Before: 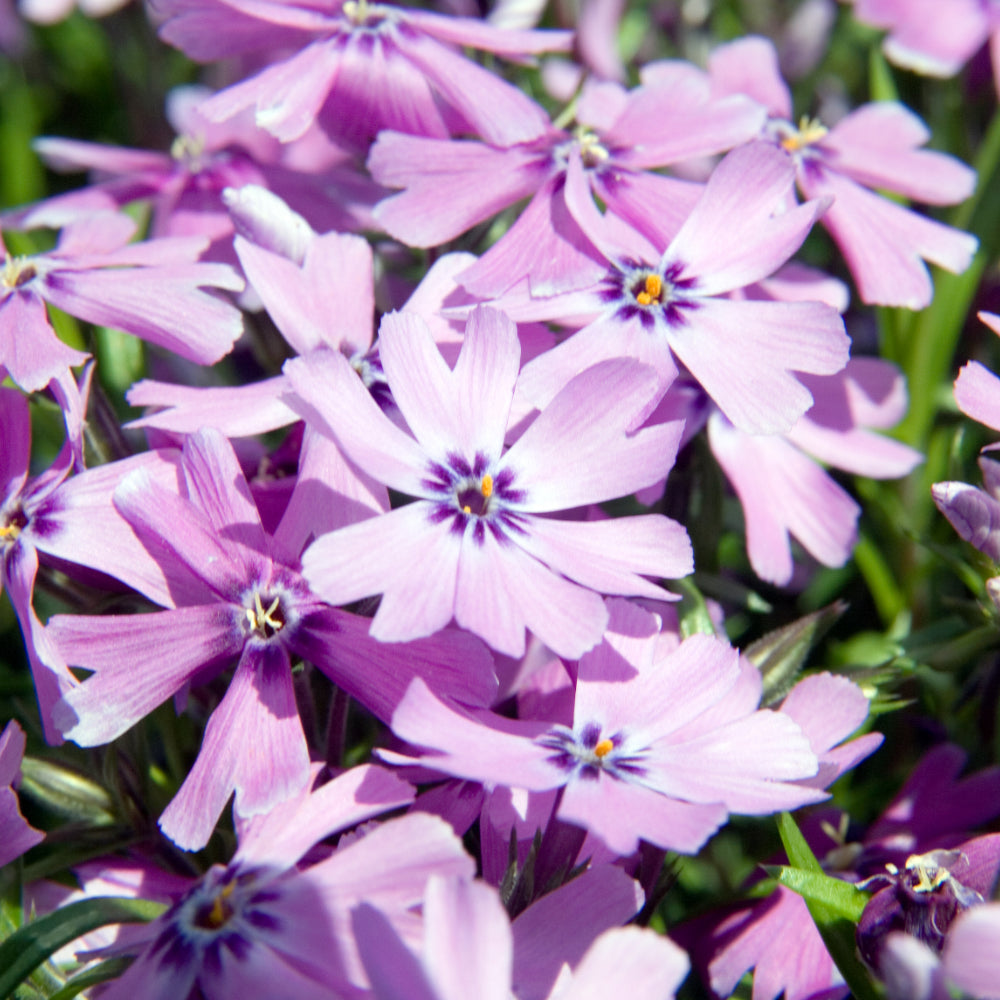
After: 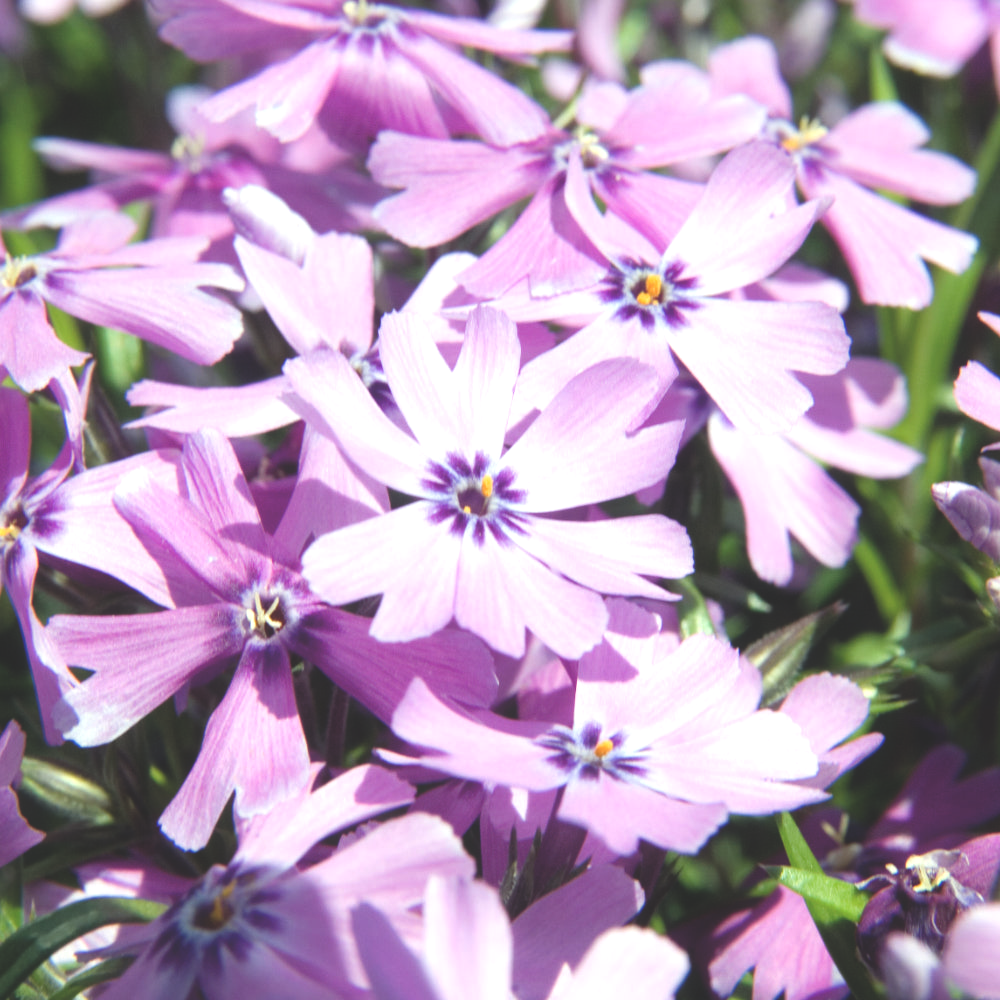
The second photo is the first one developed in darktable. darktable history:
tone equalizer: -8 EV -0.745 EV, -7 EV -0.729 EV, -6 EV -0.586 EV, -5 EV -0.361 EV, -3 EV 0.401 EV, -2 EV 0.6 EV, -1 EV 0.699 EV, +0 EV 0.764 EV
exposure: black level correction -0.035, exposure -0.497 EV, compensate highlight preservation false
